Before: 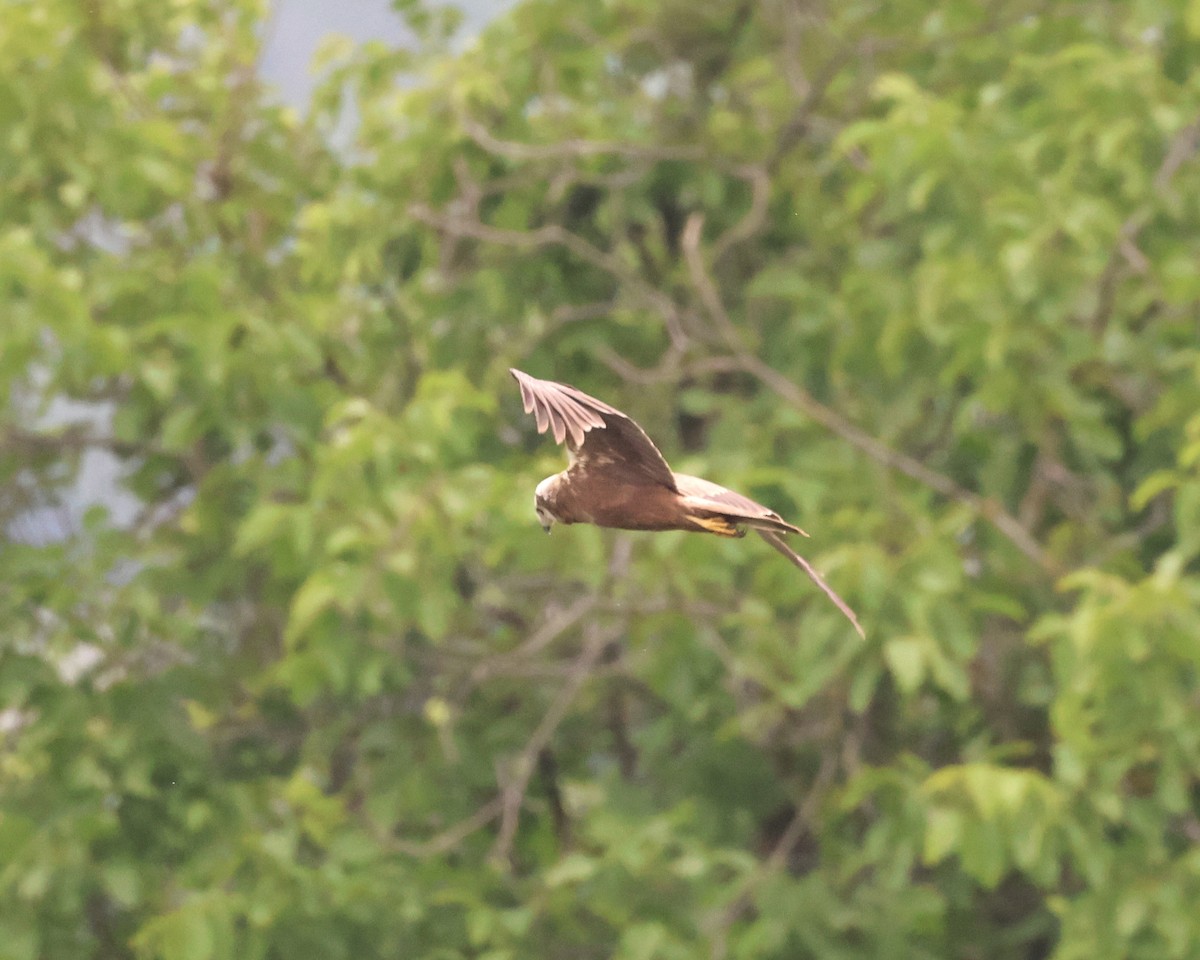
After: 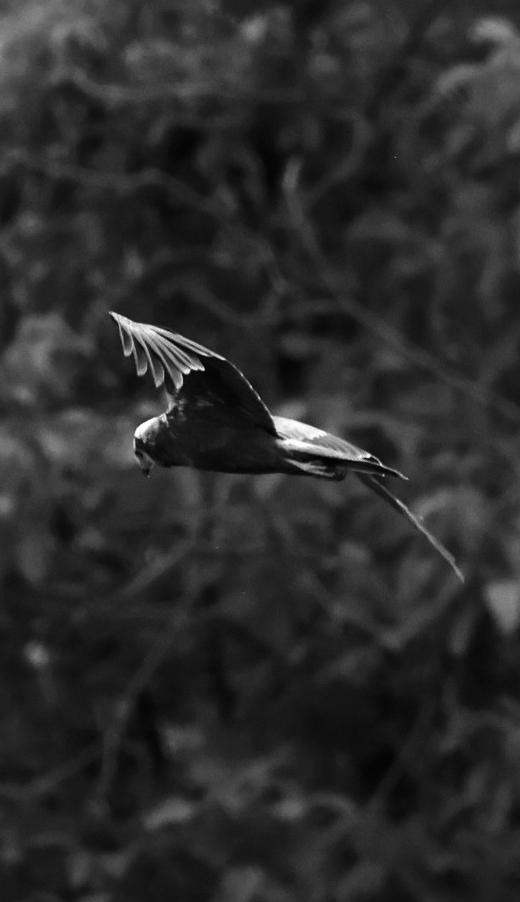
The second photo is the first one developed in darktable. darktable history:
contrast brightness saturation: contrast 0.02, brightness -1, saturation -1
crop: left 33.452%, top 6.025%, right 23.155%
shadows and highlights: shadows 0, highlights 40
